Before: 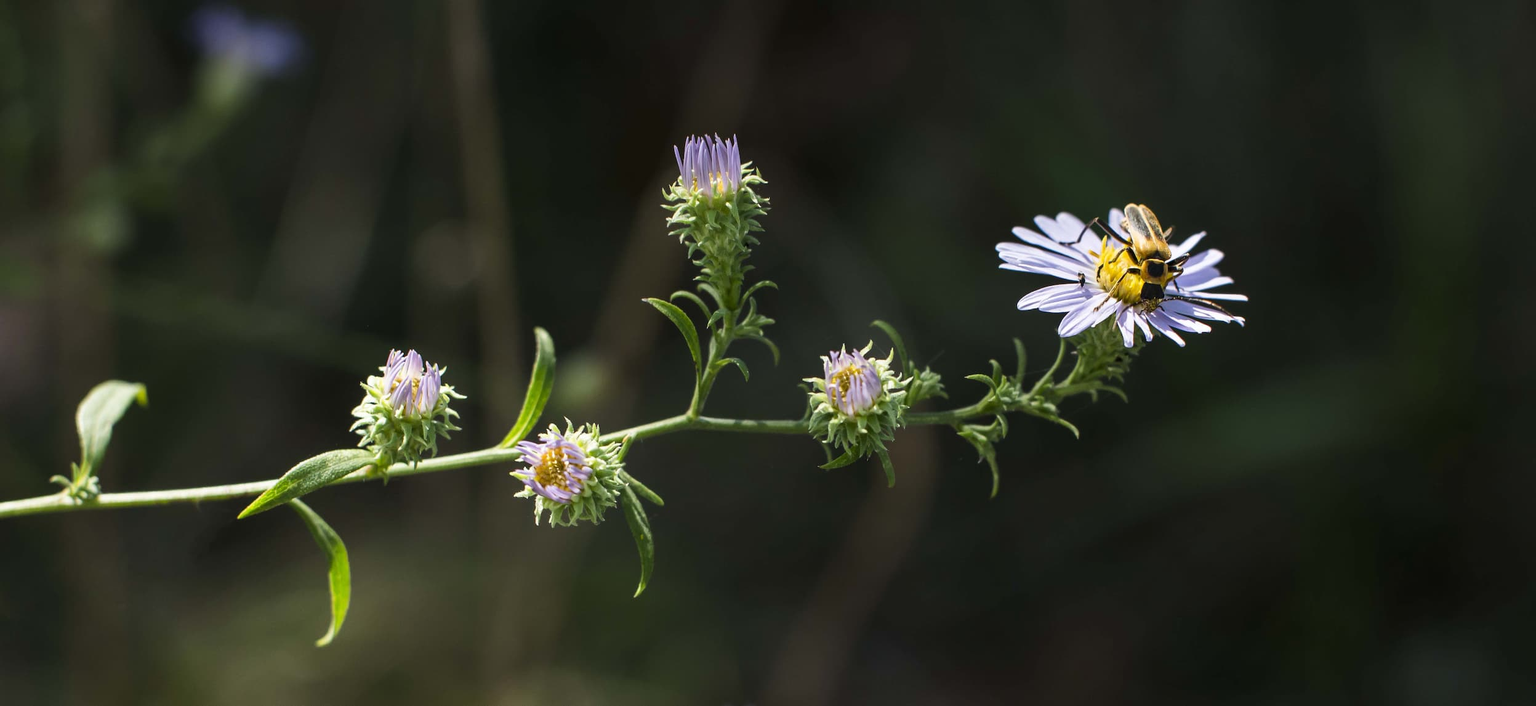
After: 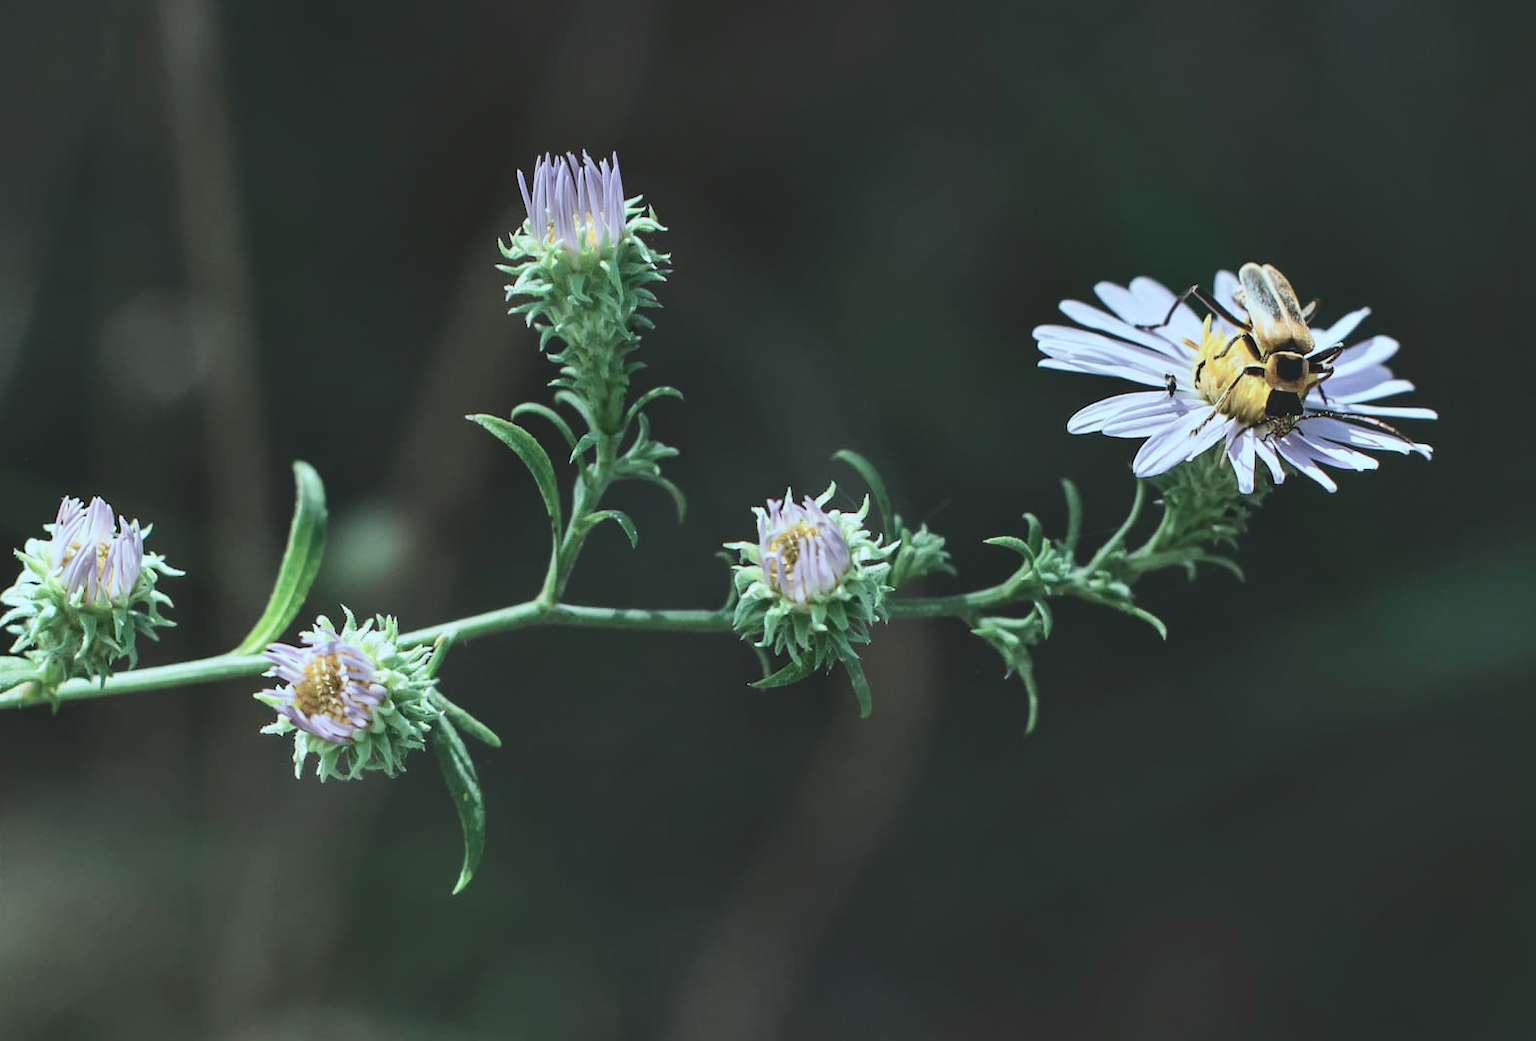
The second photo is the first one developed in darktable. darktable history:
exposure: black level correction -0.005, exposure 0.054 EV, compensate highlight preservation false
crop and rotate: left 22.918%, top 5.629%, right 14.711%, bottom 2.247%
shadows and highlights: shadows 43.71, white point adjustment -1.46, soften with gaussian
color correction: highlights a* -12.64, highlights b* -18.1, saturation 0.7
tone curve: curves: ch0 [(0, 0.087) (0.175, 0.178) (0.466, 0.498) (0.715, 0.764) (1, 0.961)]; ch1 [(0, 0) (0.437, 0.398) (0.476, 0.466) (0.505, 0.505) (0.534, 0.544) (0.612, 0.605) (0.641, 0.643) (1, 1)]; ch2 [(0, 0) (0.359, 0.379) (0.427, 0.453) (0.489, 0.495) (0.531, 0.534) (0.579, 0.579) (1, 1)], color space Lab, independent channels, preserve colors none
